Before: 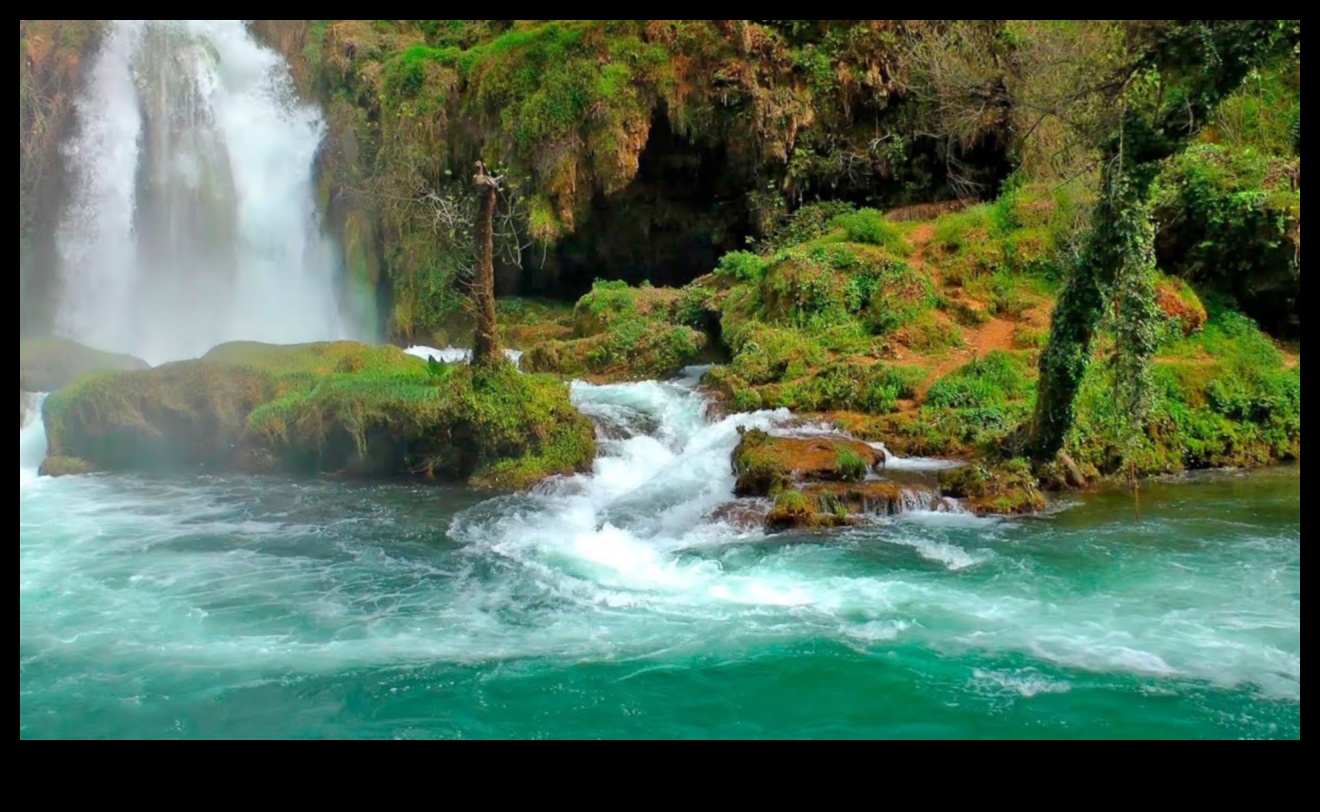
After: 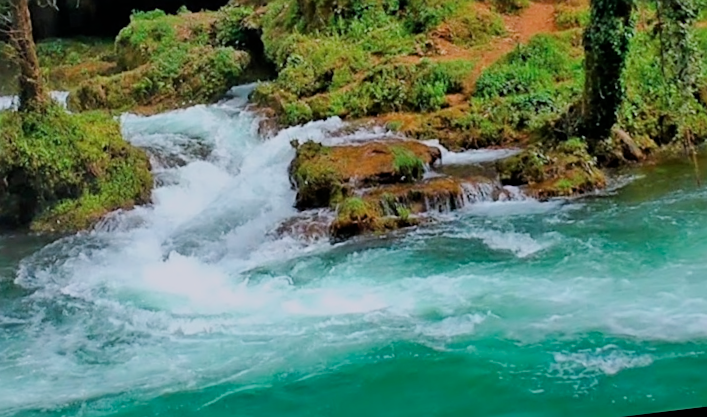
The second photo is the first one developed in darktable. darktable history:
sharpen: on, module defaults
crop: left 35.03%, top 36.625%, right 14.663%, bottom 20.057%
color calibration: illuminant as shot in camera, x 0.358, y 0.373, temperature 4628.91 K
exposure: compensate exposure bias true, compensate highlight preservation false
filmic rgb: black relative exposure -7.65 EV, white relative exposure 4.56 EV, hardness 3.61
rotate and perspective: rotation -6.83°, automatic cropping off
